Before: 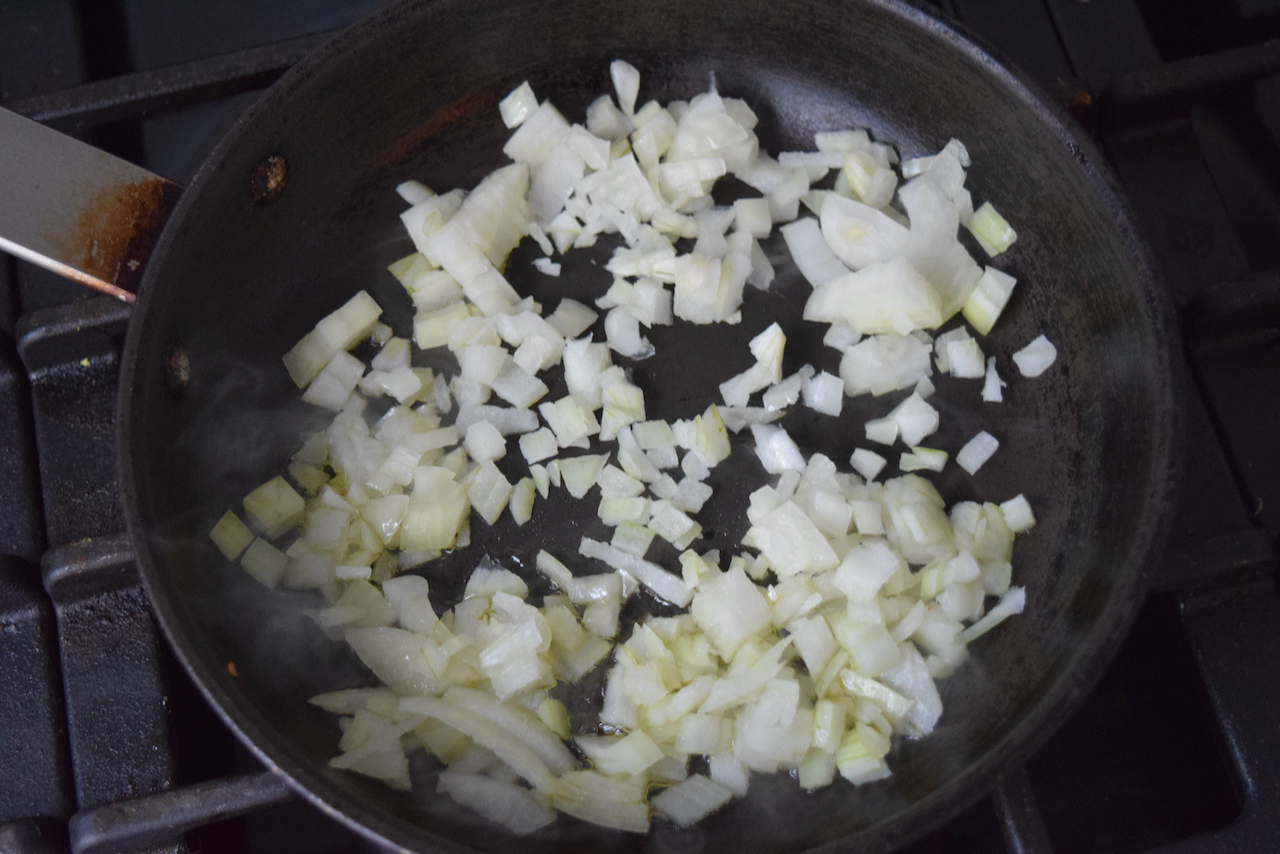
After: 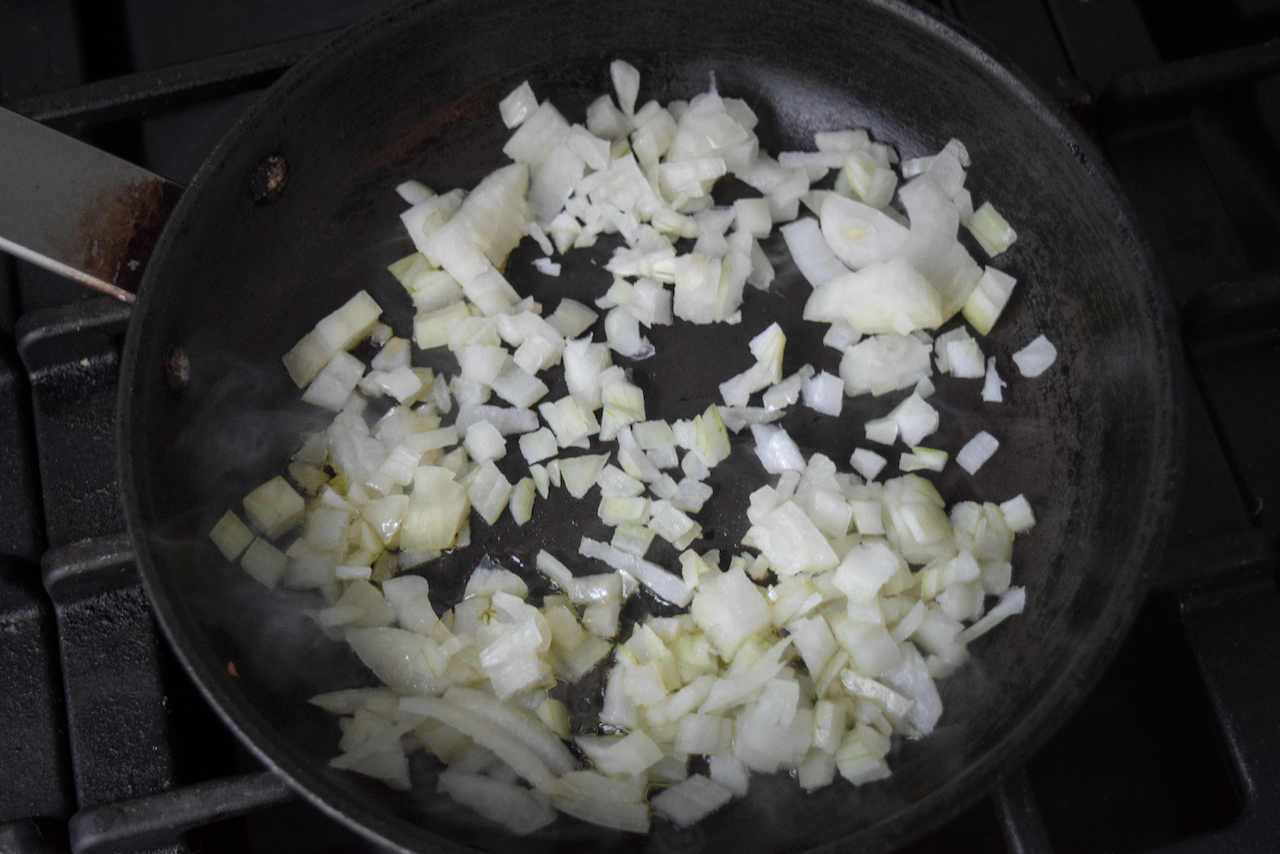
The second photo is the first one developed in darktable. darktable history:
local contrast: on, module defaults
vignetting: fall-off start 48.41%, automatic ratio true, width/height ratio 1.29, unbound false
